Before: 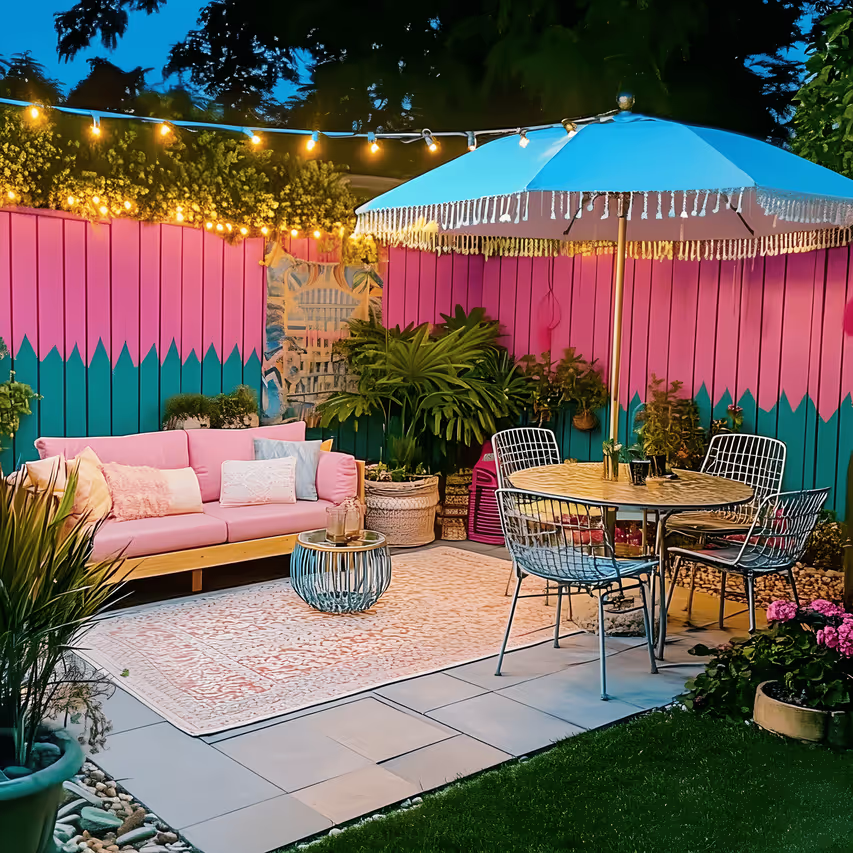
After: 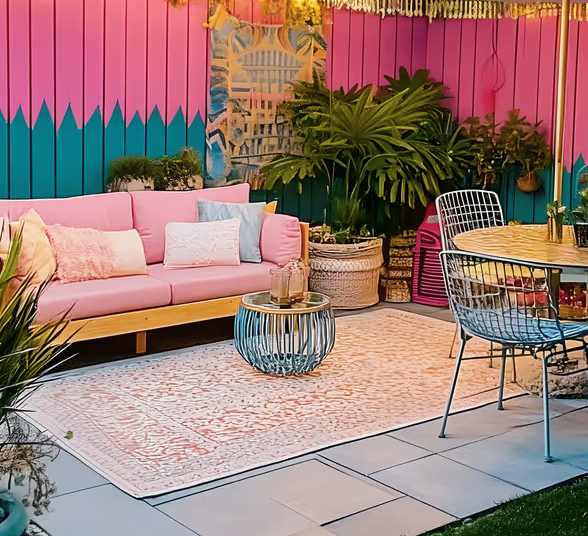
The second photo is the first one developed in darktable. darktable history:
crop: left 6.674%, top 28.001%, right 24.365%, bottom 9.067%
